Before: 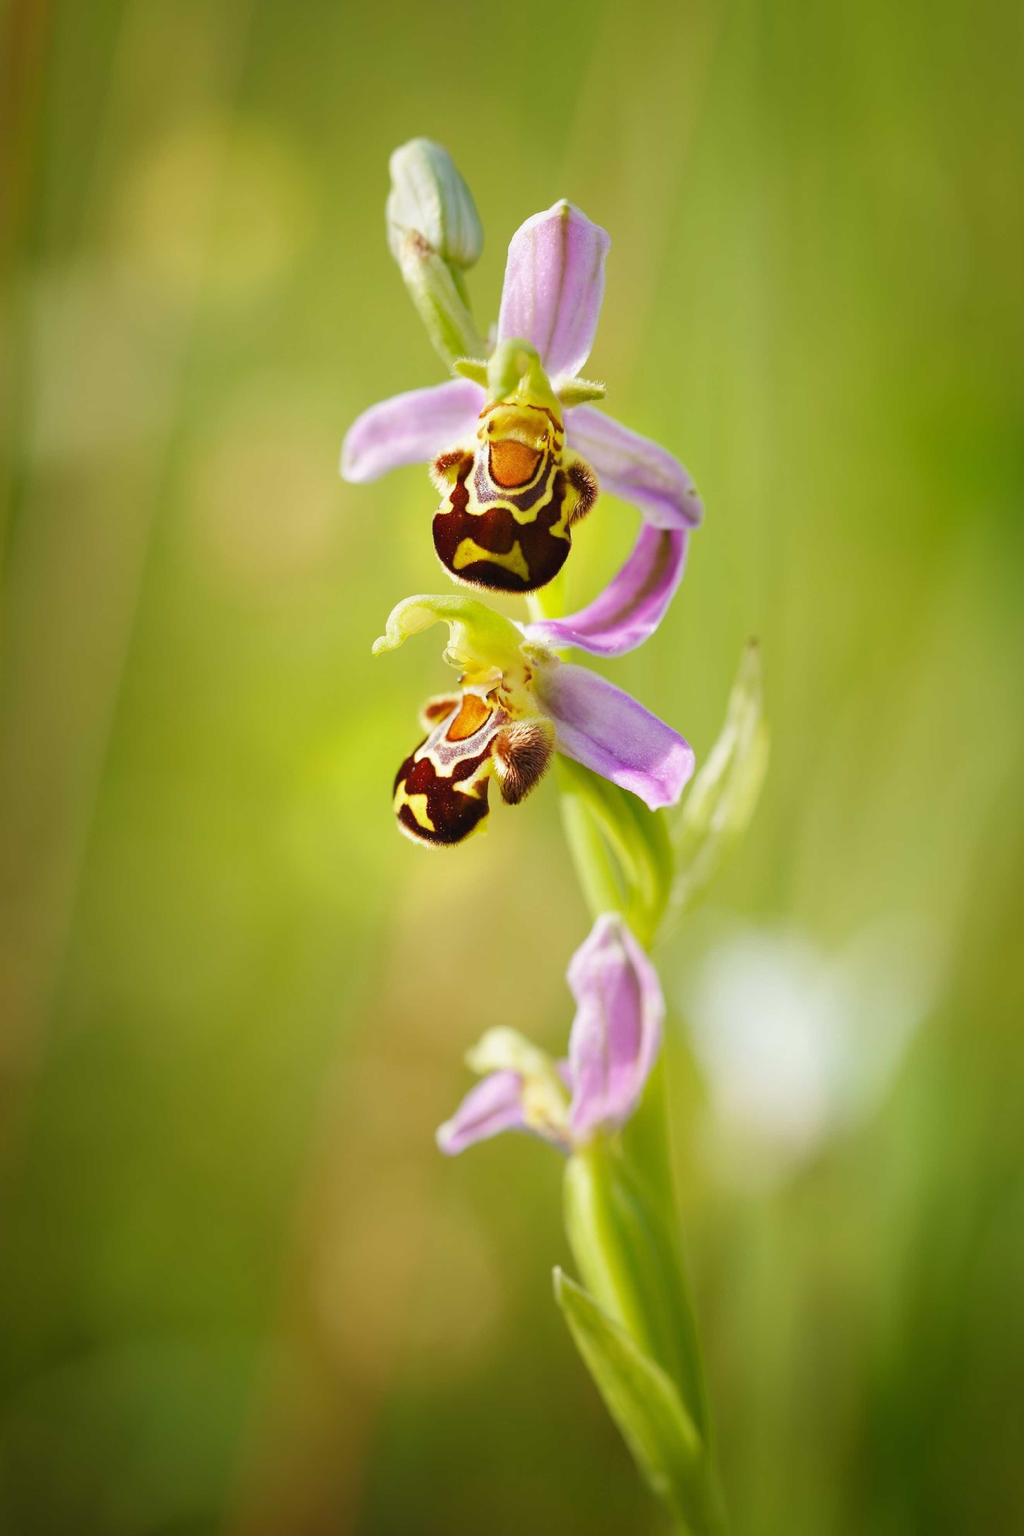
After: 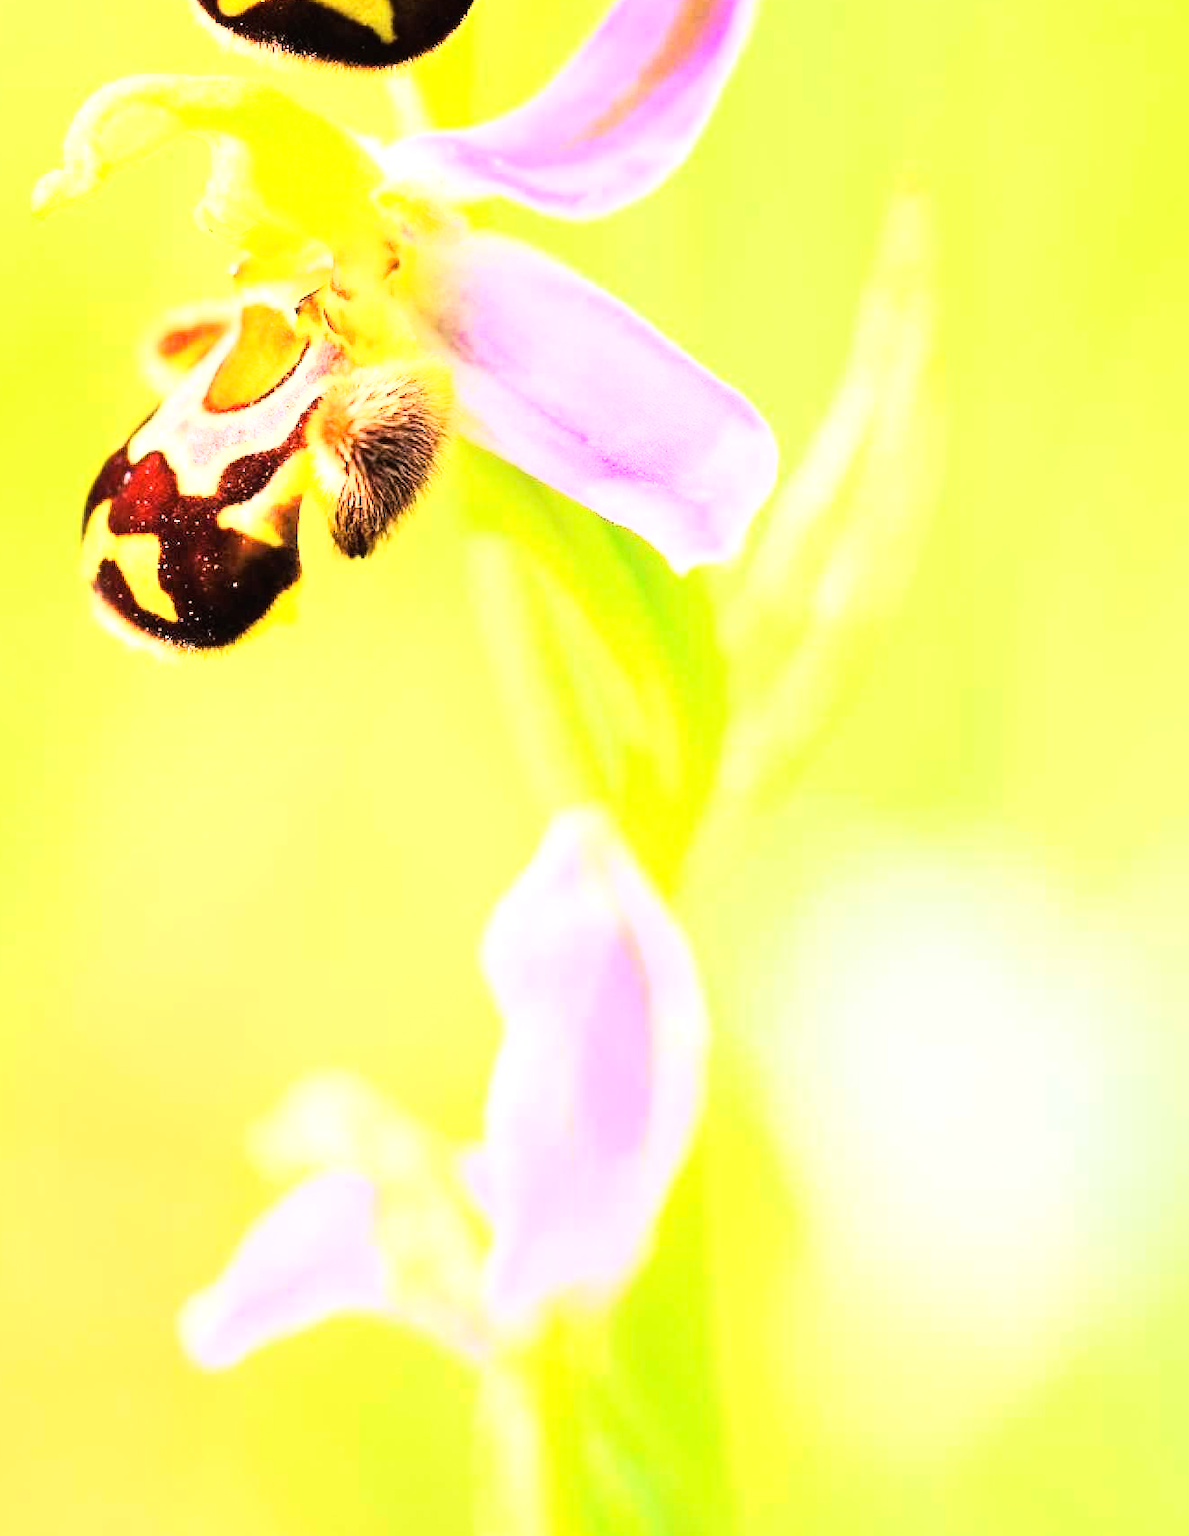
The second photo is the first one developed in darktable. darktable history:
rgb curve: curves: ch0 [(0, 0) (0.21, 0.15) (0.24, 0.21) (0.5, 0.75) (0.75, 0.96) (0.89, 0.99) (1, 1)]; ch1 [(0, 0.02) (0.21, 0.13) (0.25, 0.2) (0.5, 0.67) (0.75, 0.9) (0.89, 0.97) (1, 1)]; ch2 [(0, 0.02) (0.21, 0.13) (0.25, 0.2) (0.5, 0.67) (0.75, 0.9) (0.89, 0.97) (1, 1)], compensate middle gray true
crop: left 35.03%, top 36.625%, right 14.663%, bottom 20.057%
exposure: black level correction 0, exposure 1 EV, compensate highlight preservation false
